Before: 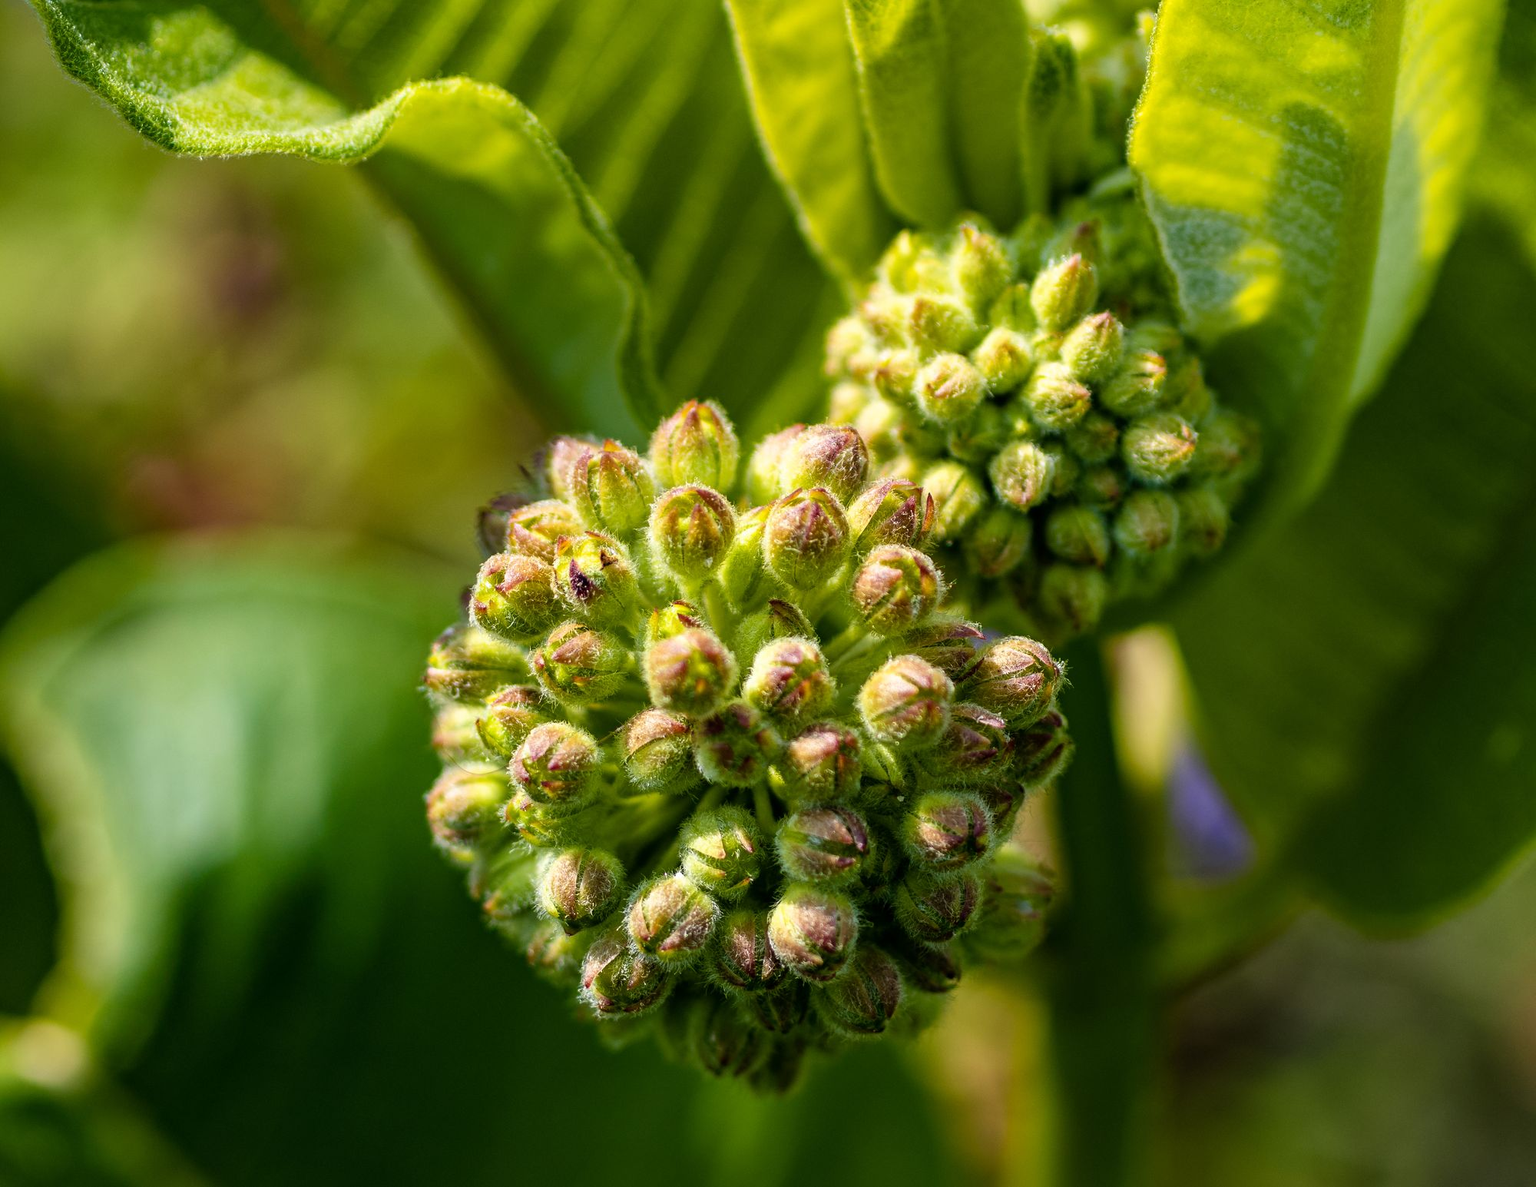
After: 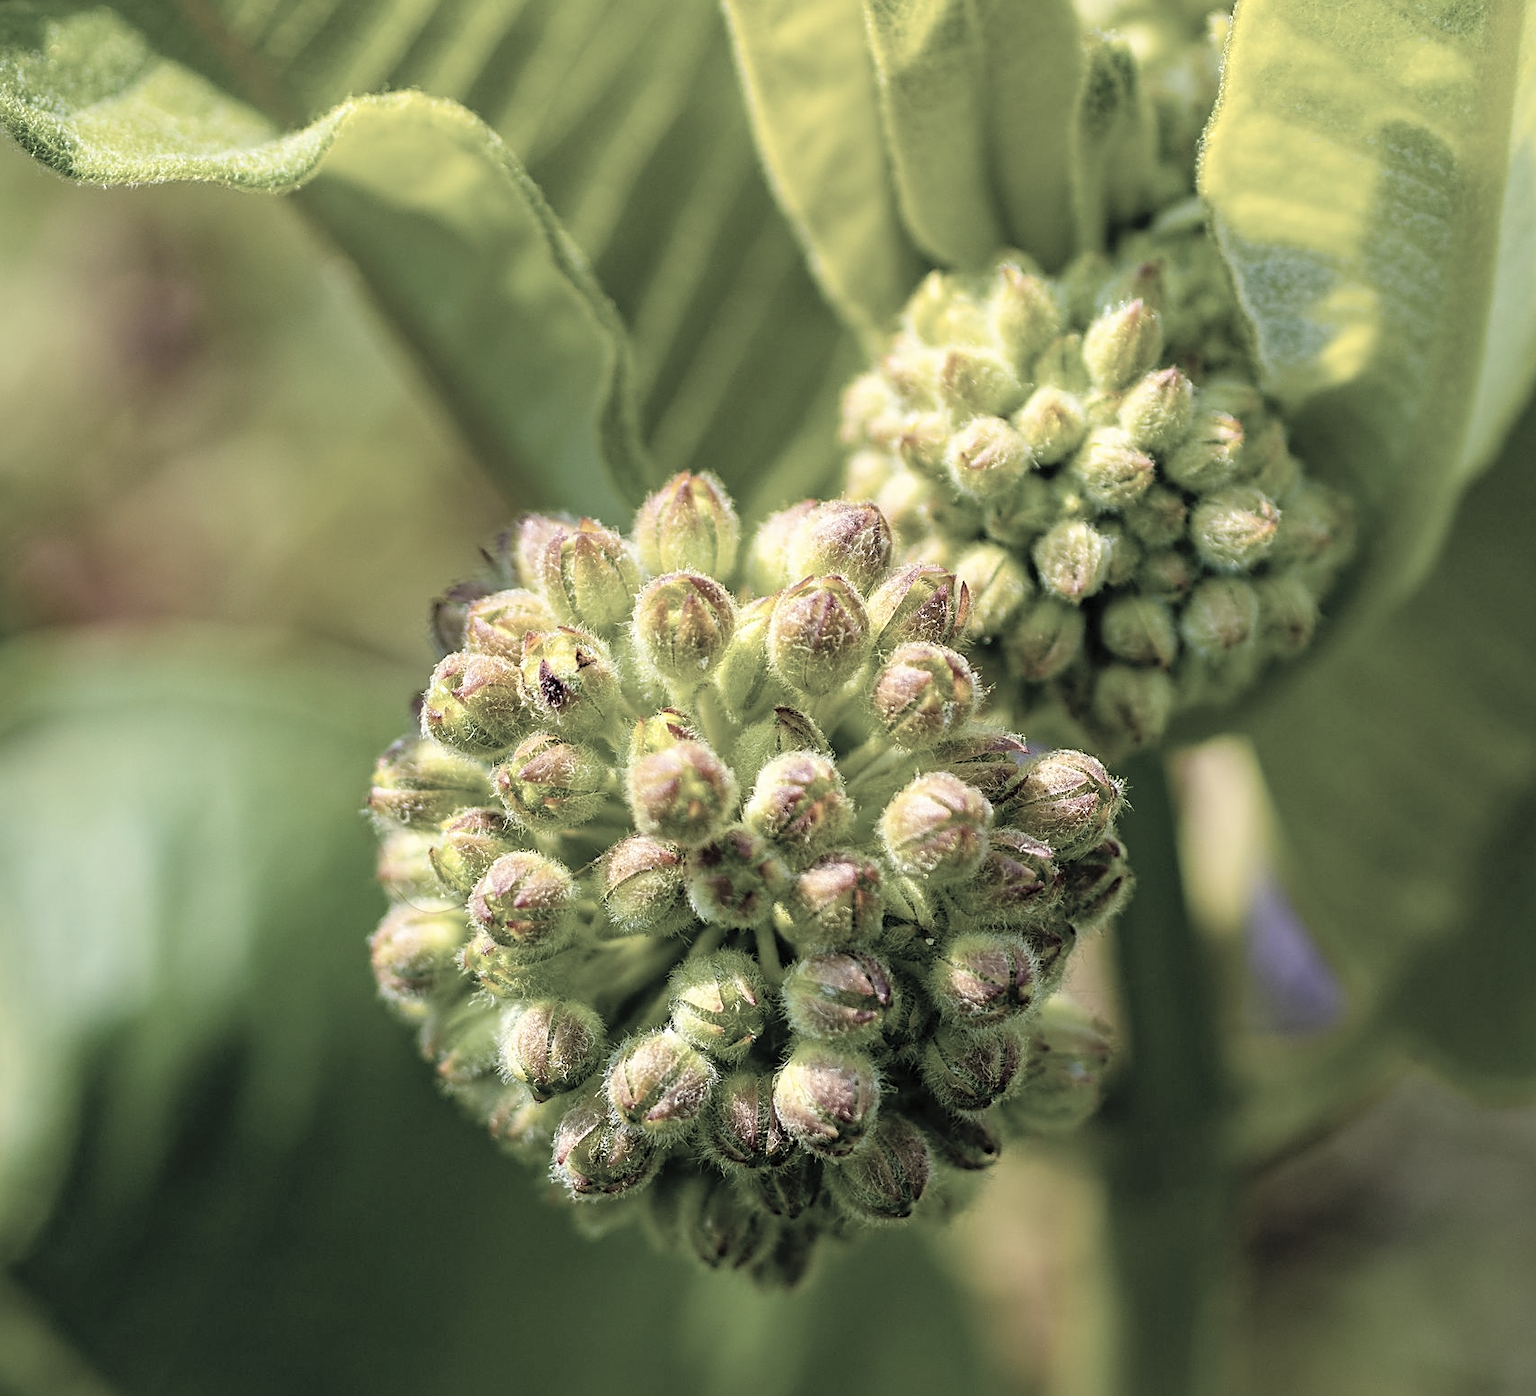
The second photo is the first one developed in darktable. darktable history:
contrast brightness saturation: brightness 0.188, saturation -0.491
crop: left 7.349%, right 7.825%
sharpen: on, module defaults
